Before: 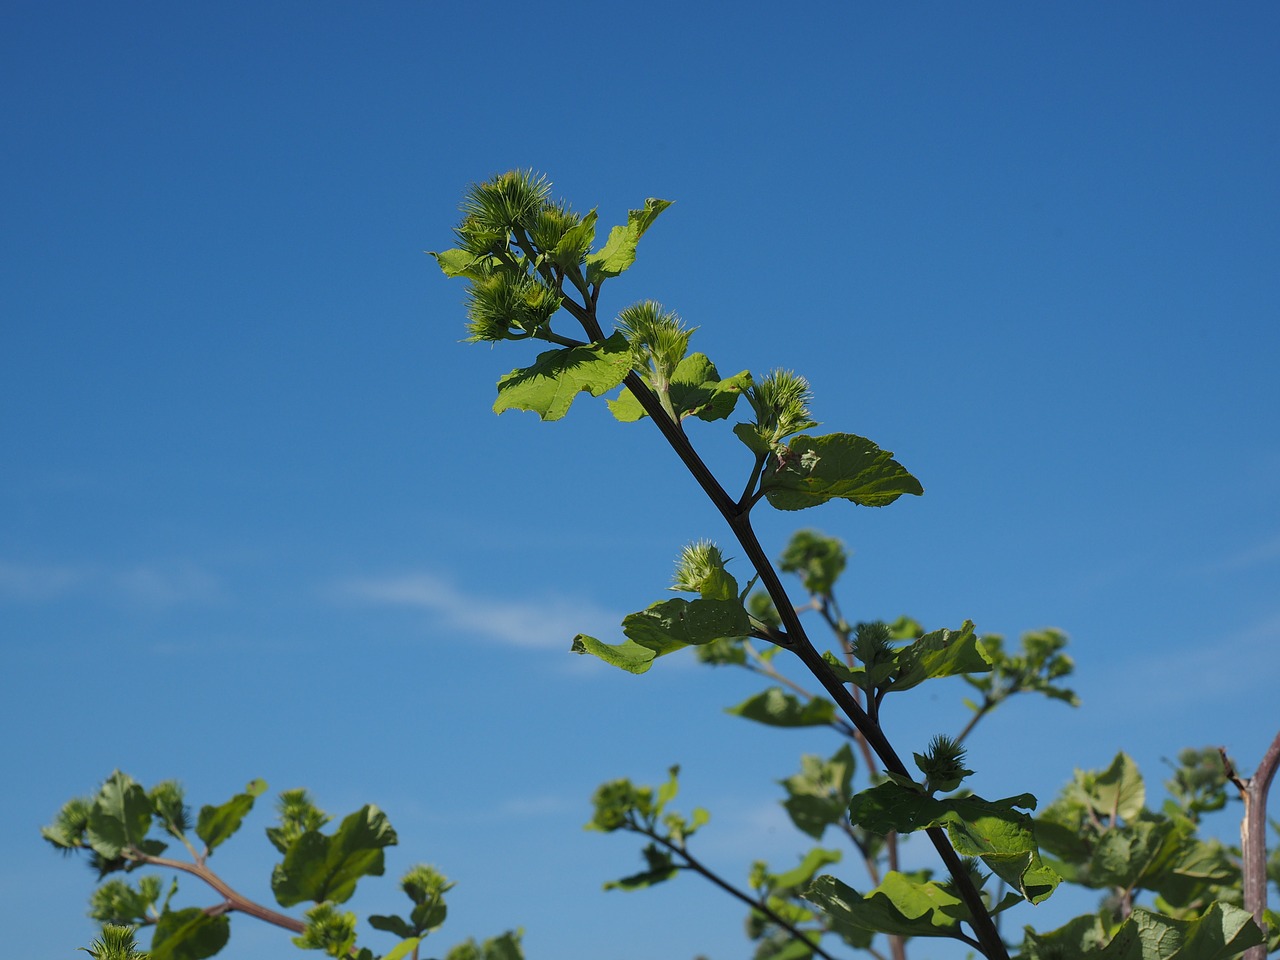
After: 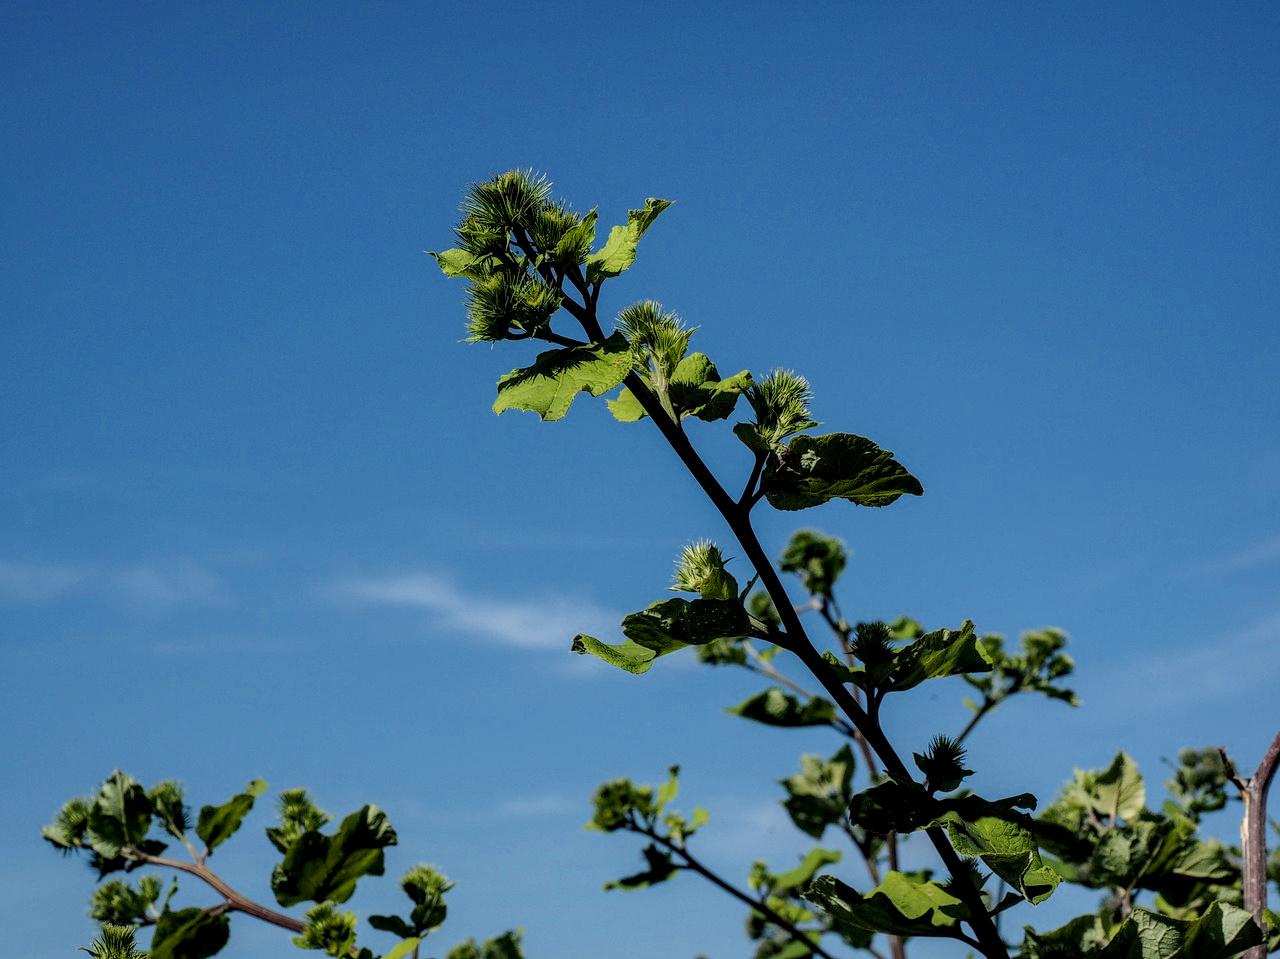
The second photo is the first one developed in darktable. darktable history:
crop: bottom 0.071%
filmic rgb: black relative exposure -6.93 EV, white relative exposure 5.67 EV, hardness 2.84, color science v6 (2022), iterations of high-quality reconstruction 0
local contrast: highlights 3%, shadows 7%, detail 182%
